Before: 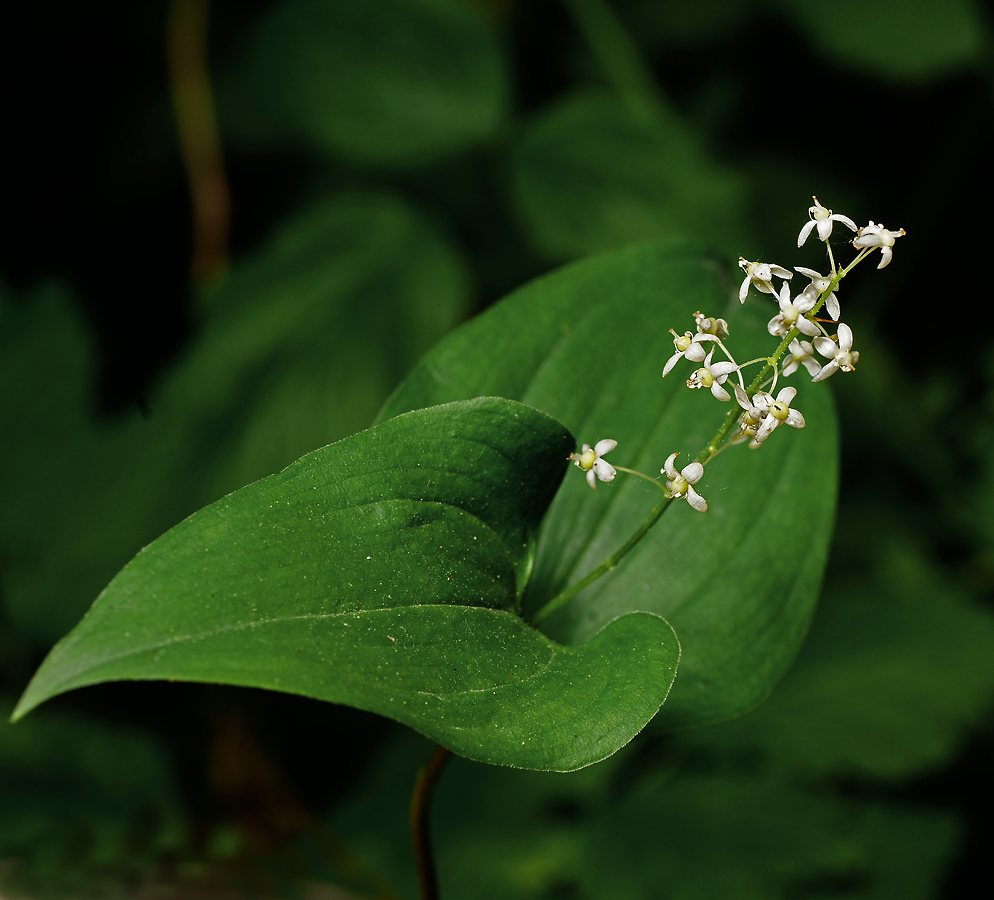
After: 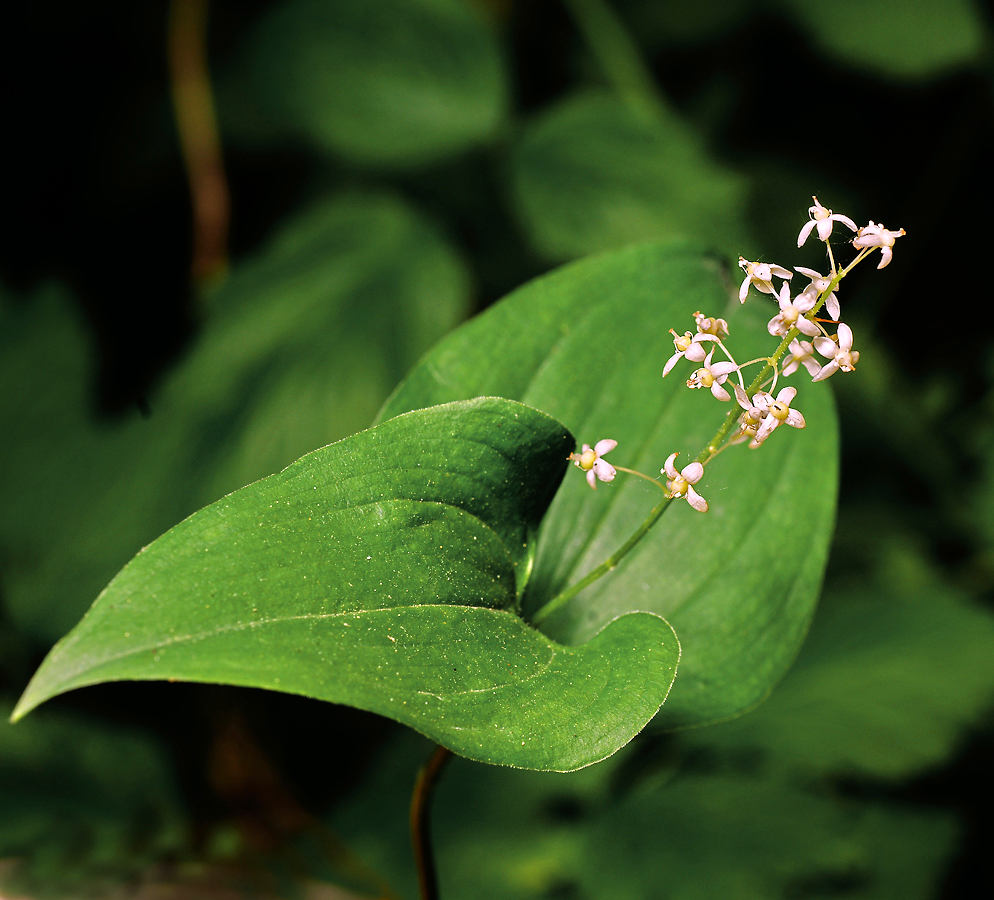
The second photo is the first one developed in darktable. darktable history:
white balance: red 1.188, blue 1.11
tone equalizer: -7 EV 0.15 EV, -6 EV 0.6 EV, -5 EV 1.15 EV, -4 EV 1.33 EV, -3 EV 1.15 EV, -2 EV 0.6 EV, -1 EV 0.15 EV, mask exposure compensation -0.5 EV
